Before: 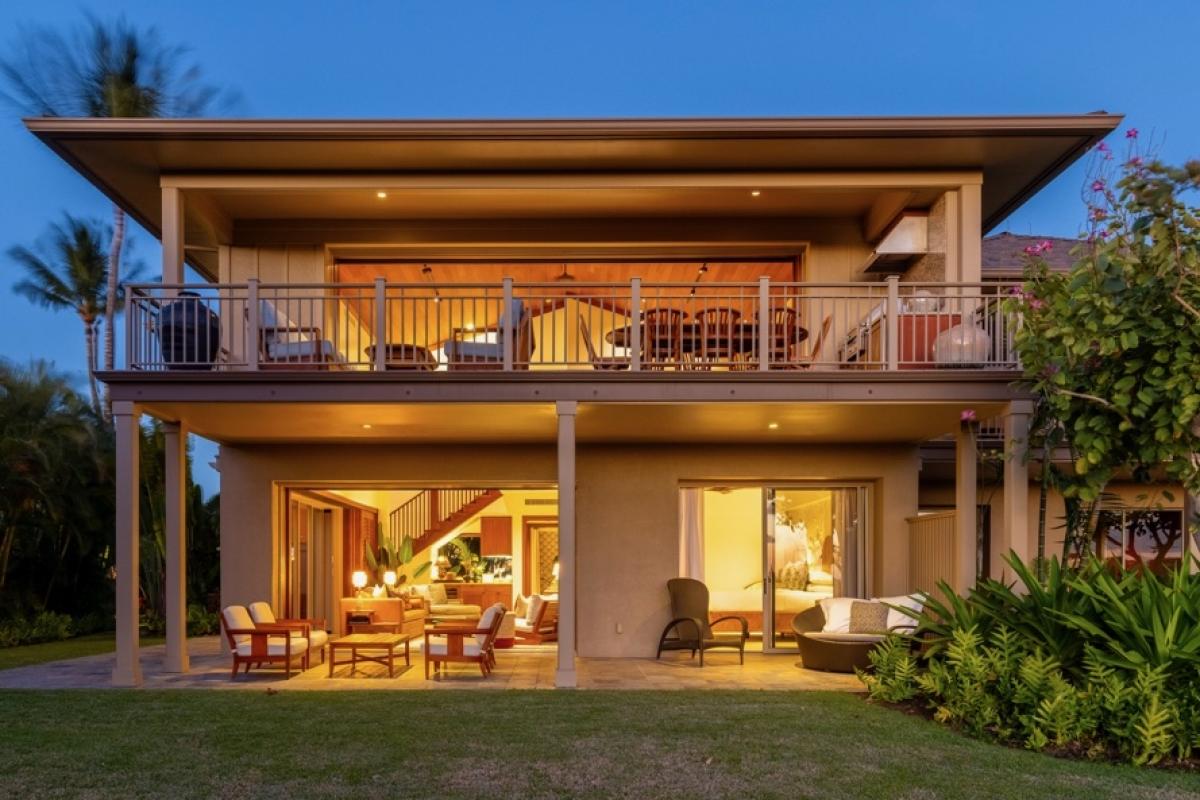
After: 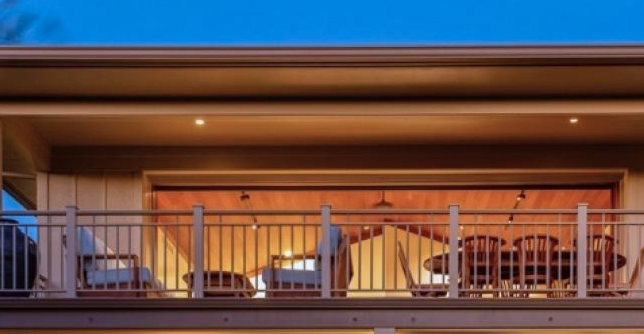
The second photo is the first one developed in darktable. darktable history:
local contrast: mode bilateral grid, contrast 99, coarseness 100, detail 95%, midtone range 0.2
crop: left 15.181%, top 9.201%, right 31.112%, bottom 48.977%
color correction: highlights a* -2.01, highlights b* -18.51
